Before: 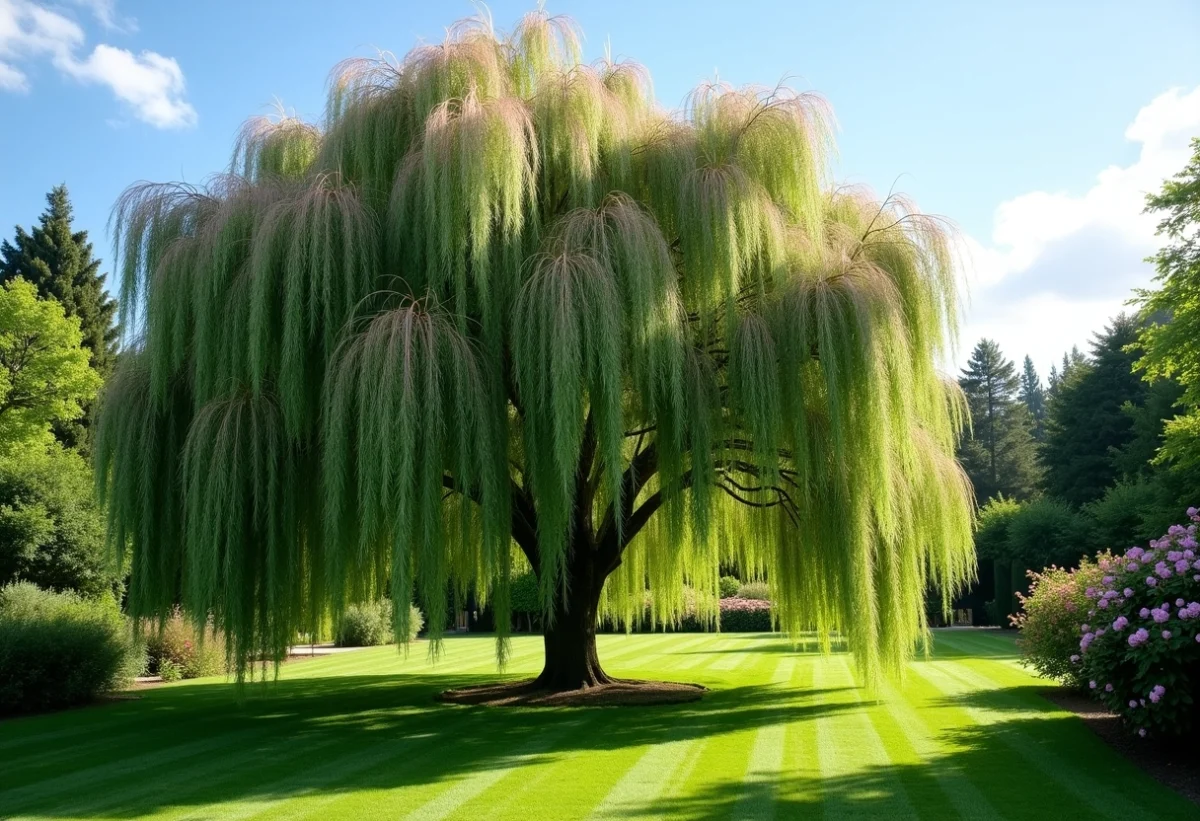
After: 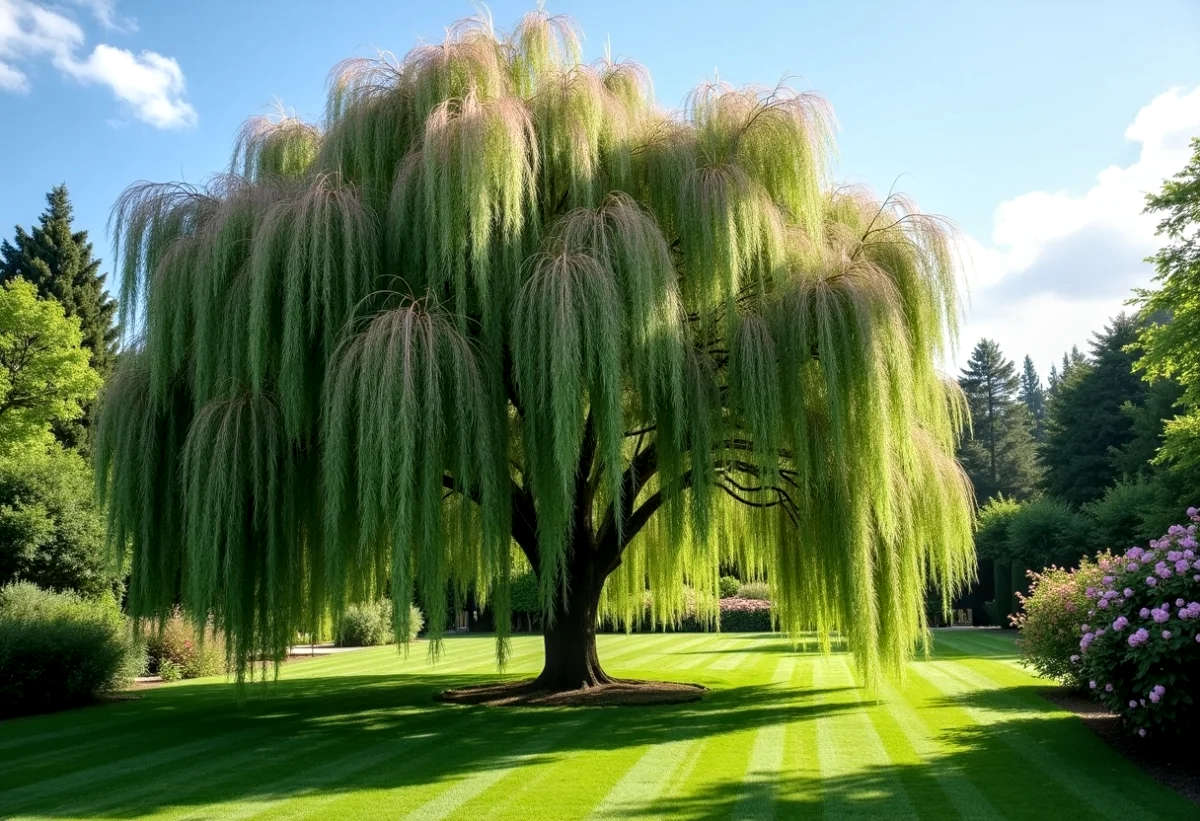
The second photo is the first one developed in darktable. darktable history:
local contrast: detail 130%
sharpen: radius 5.318, amount 0.314, threshold 26.158
